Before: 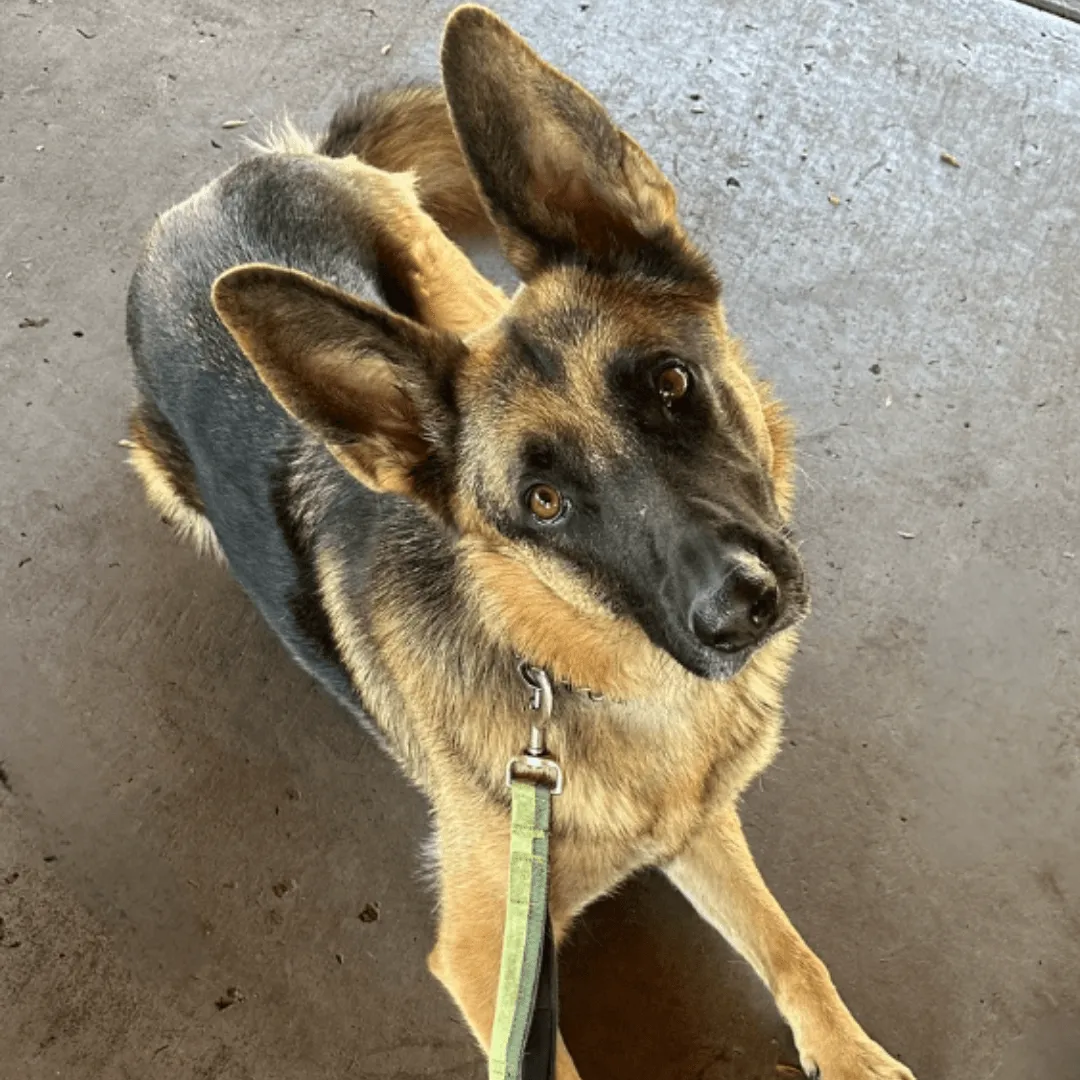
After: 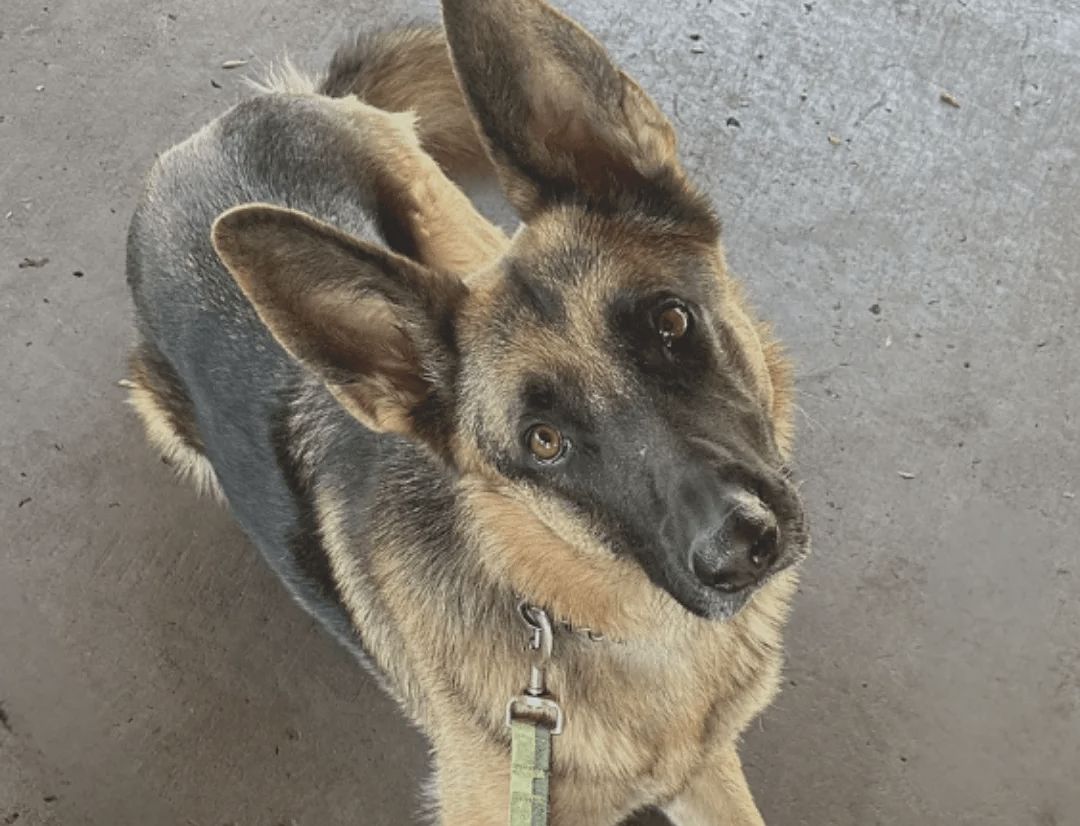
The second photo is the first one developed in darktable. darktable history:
sharpen: amount 0.202
contrast brightness saturation: contrast -0.27, saturation -0.434
crop: top 5.629%, bottom 17.843%
